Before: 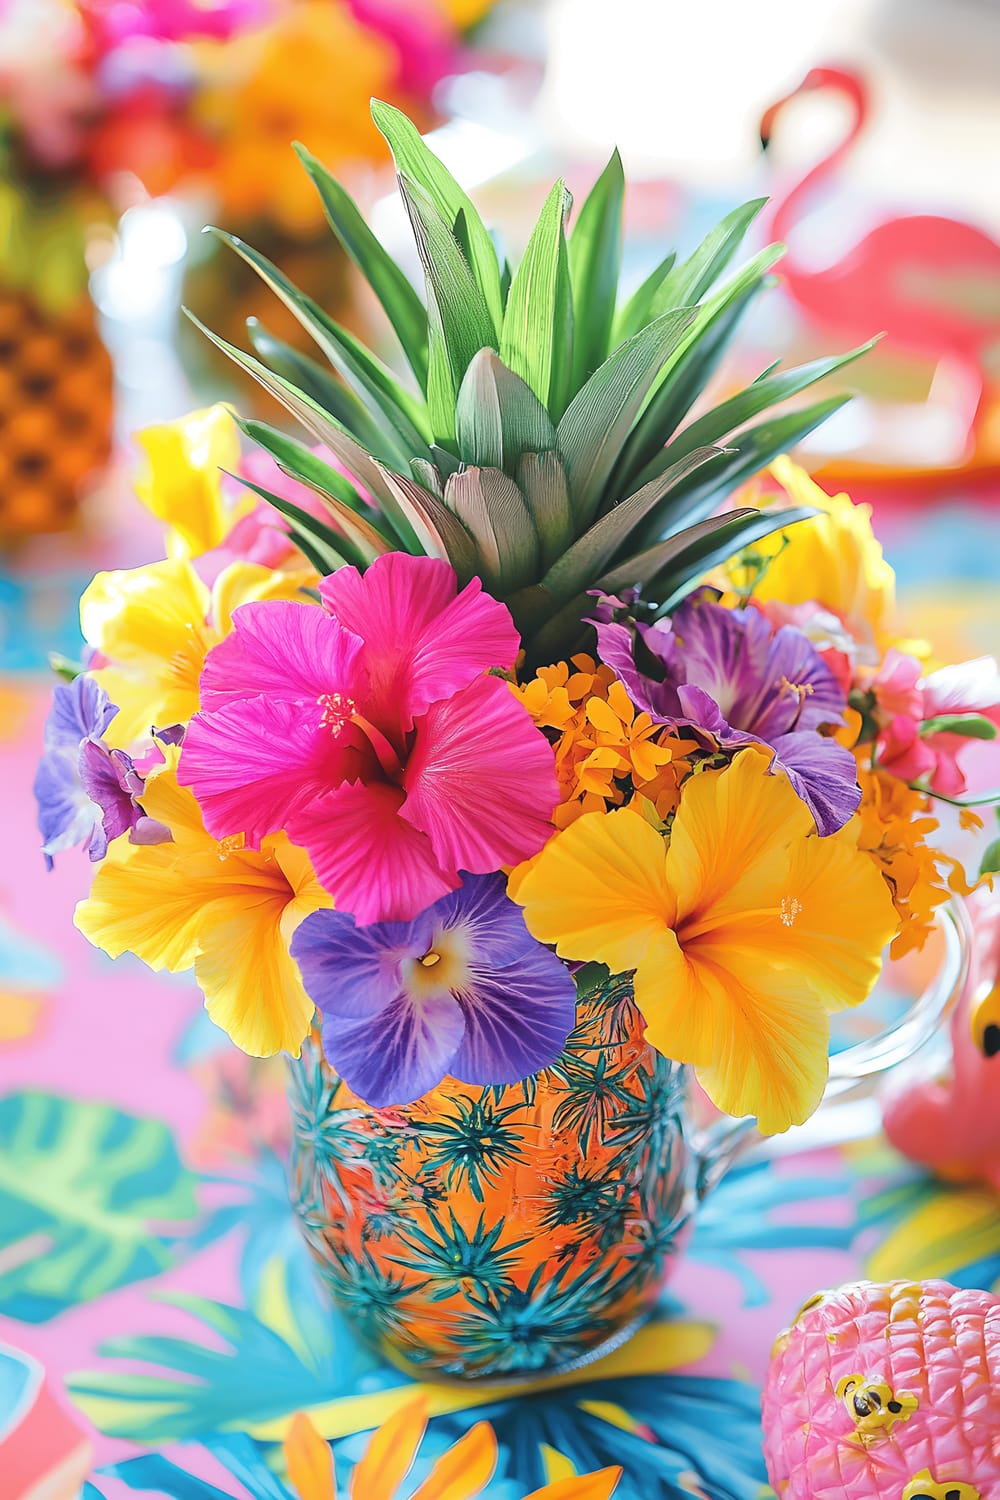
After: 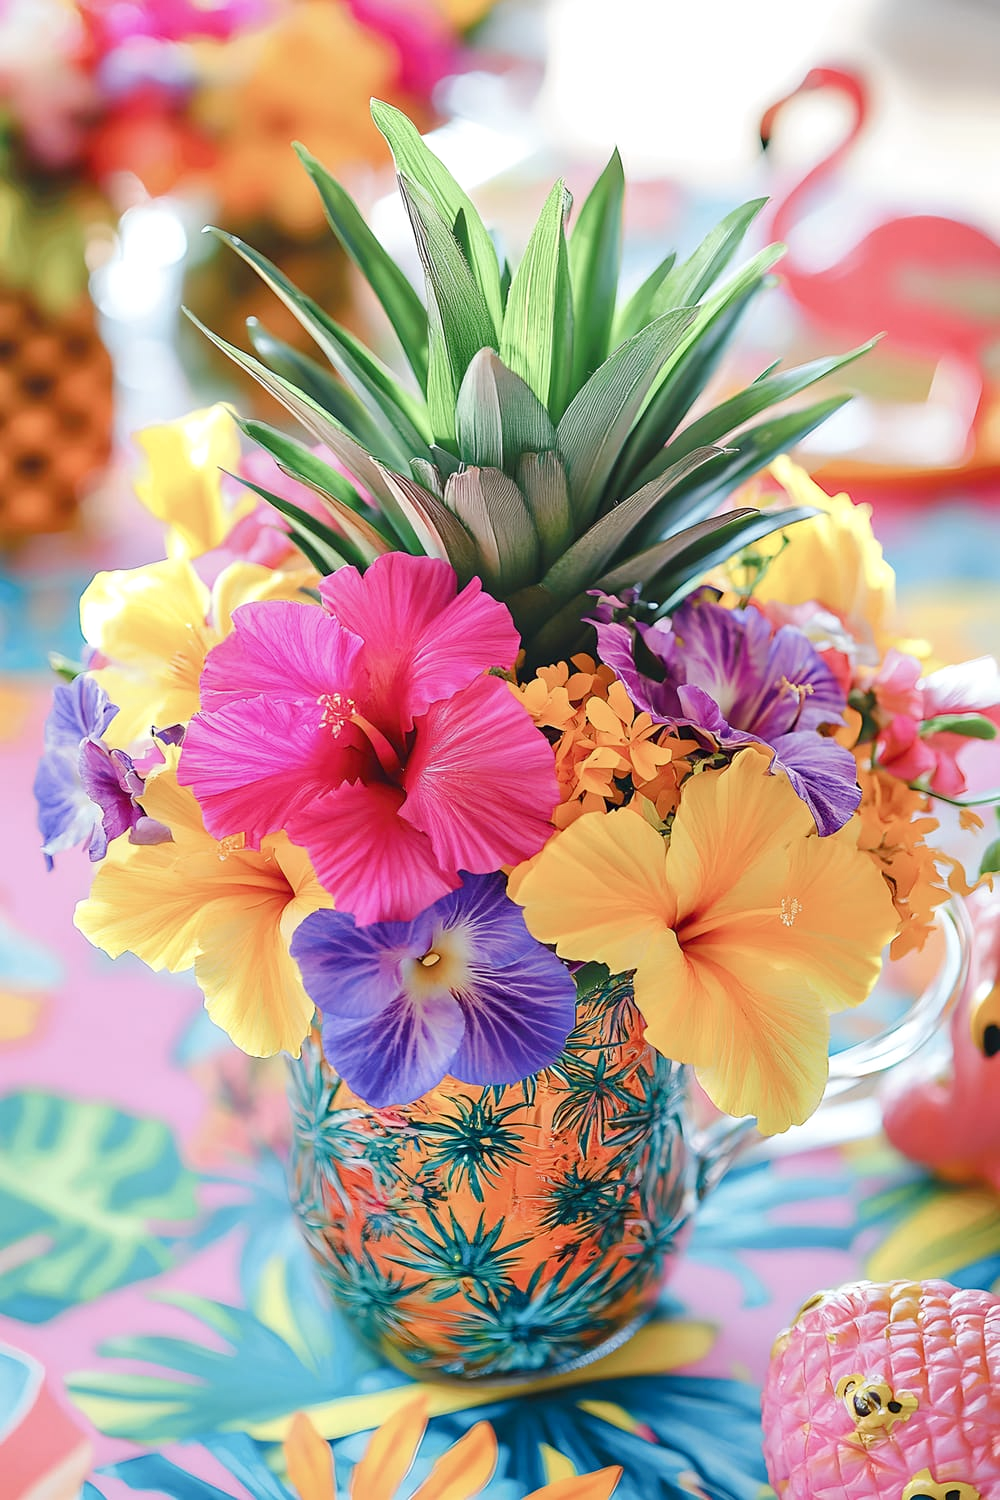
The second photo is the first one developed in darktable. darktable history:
contrast equalizer: octaves 7, y [[0.6 ×6], [0.55 ×6], [0 ×6], [0 ×6], [0 ×6]], mix 0.142
color balance rgb: perceptual saturation grading › global saturation 0.508%, perceptual saturation grading › highlights -32.471%, perceptual saturation grading › mid-tones 5.291%, perceptual saturation grading › shadows 17.218%
